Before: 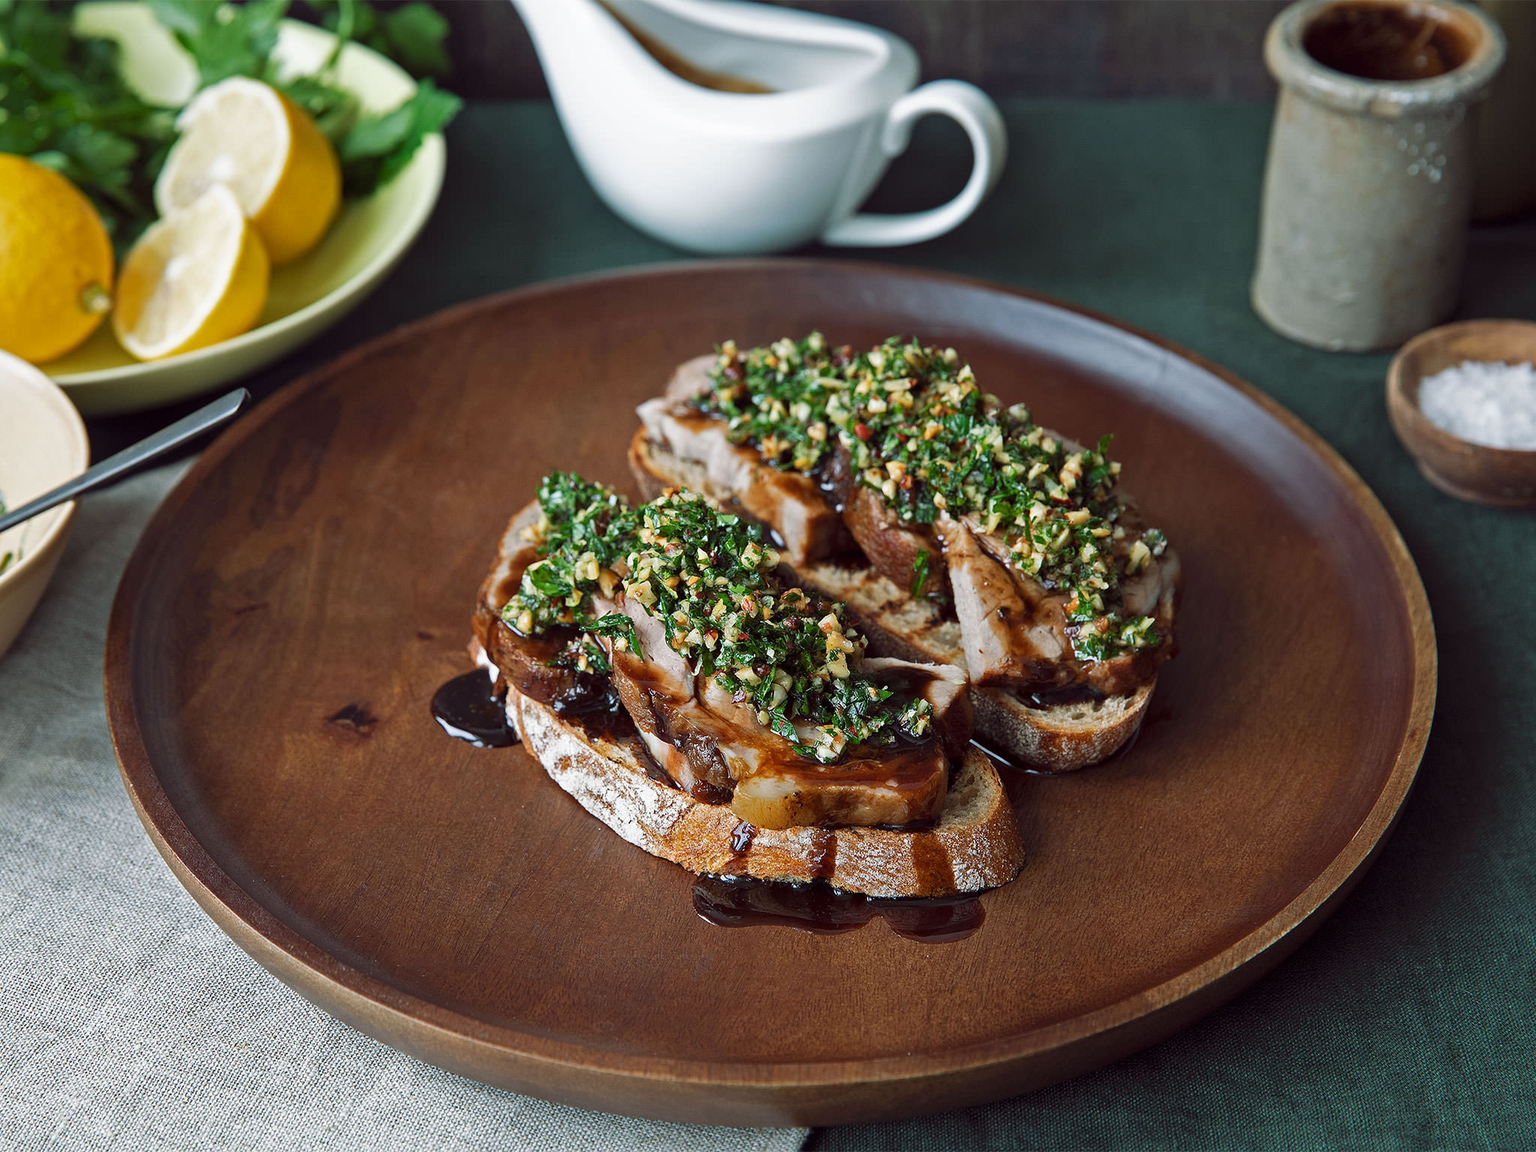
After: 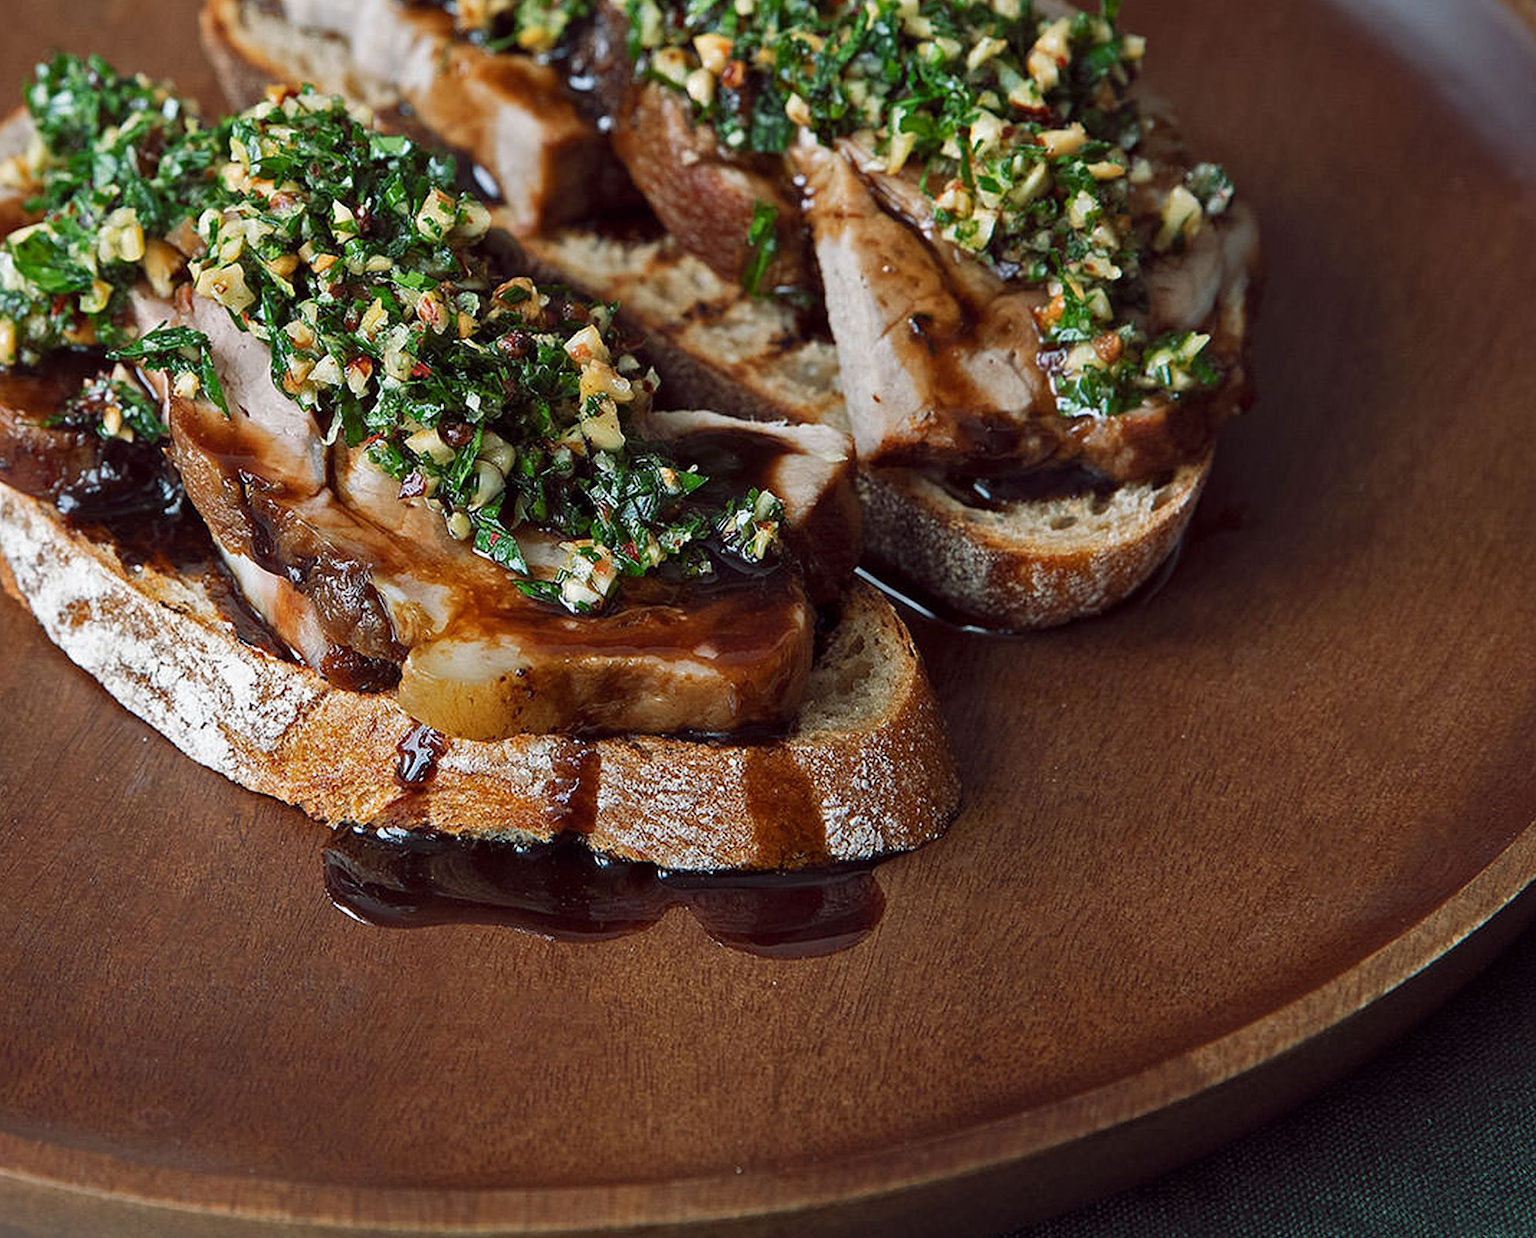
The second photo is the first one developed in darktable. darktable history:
crop: left 34.119%, top 38.514%, right 13.728%, bottom 5.444%
